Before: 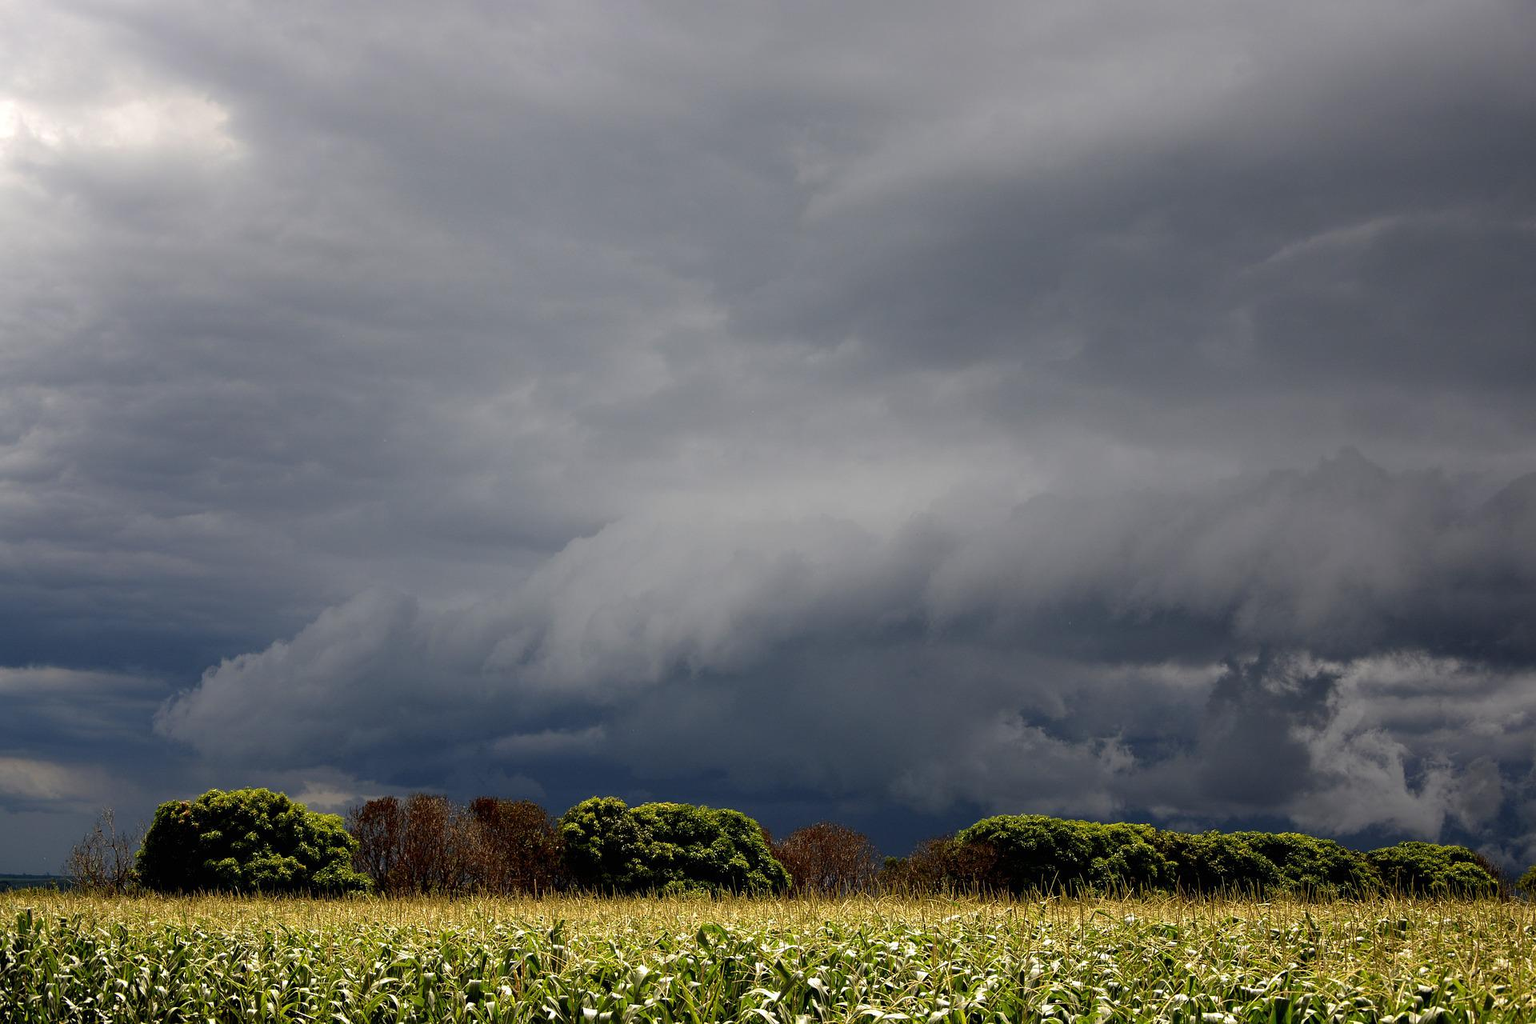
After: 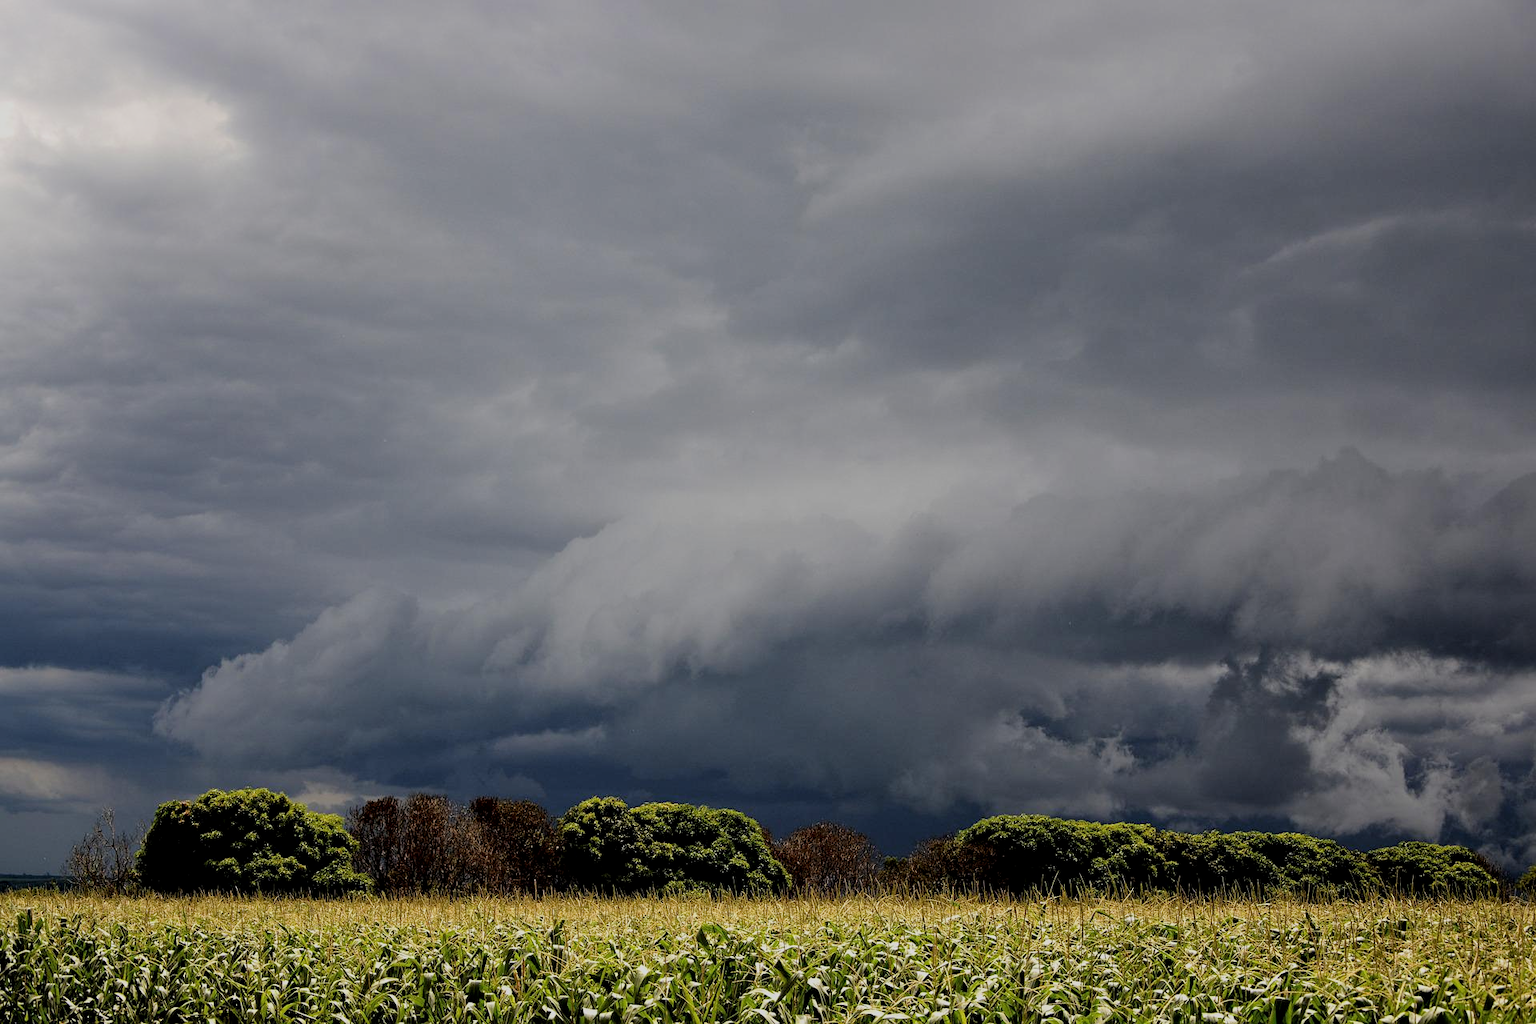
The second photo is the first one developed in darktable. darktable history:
filmic rgb: black relative exposure -7.65 EV, white relative exposure 4.56 EV, threshold 5.98 EV, hardness 3.61, enable highlight reconstruction true
local contrast: mode bilateral grid, contrast 20, coarseness 51, detail 128%, midtone range 0.2
